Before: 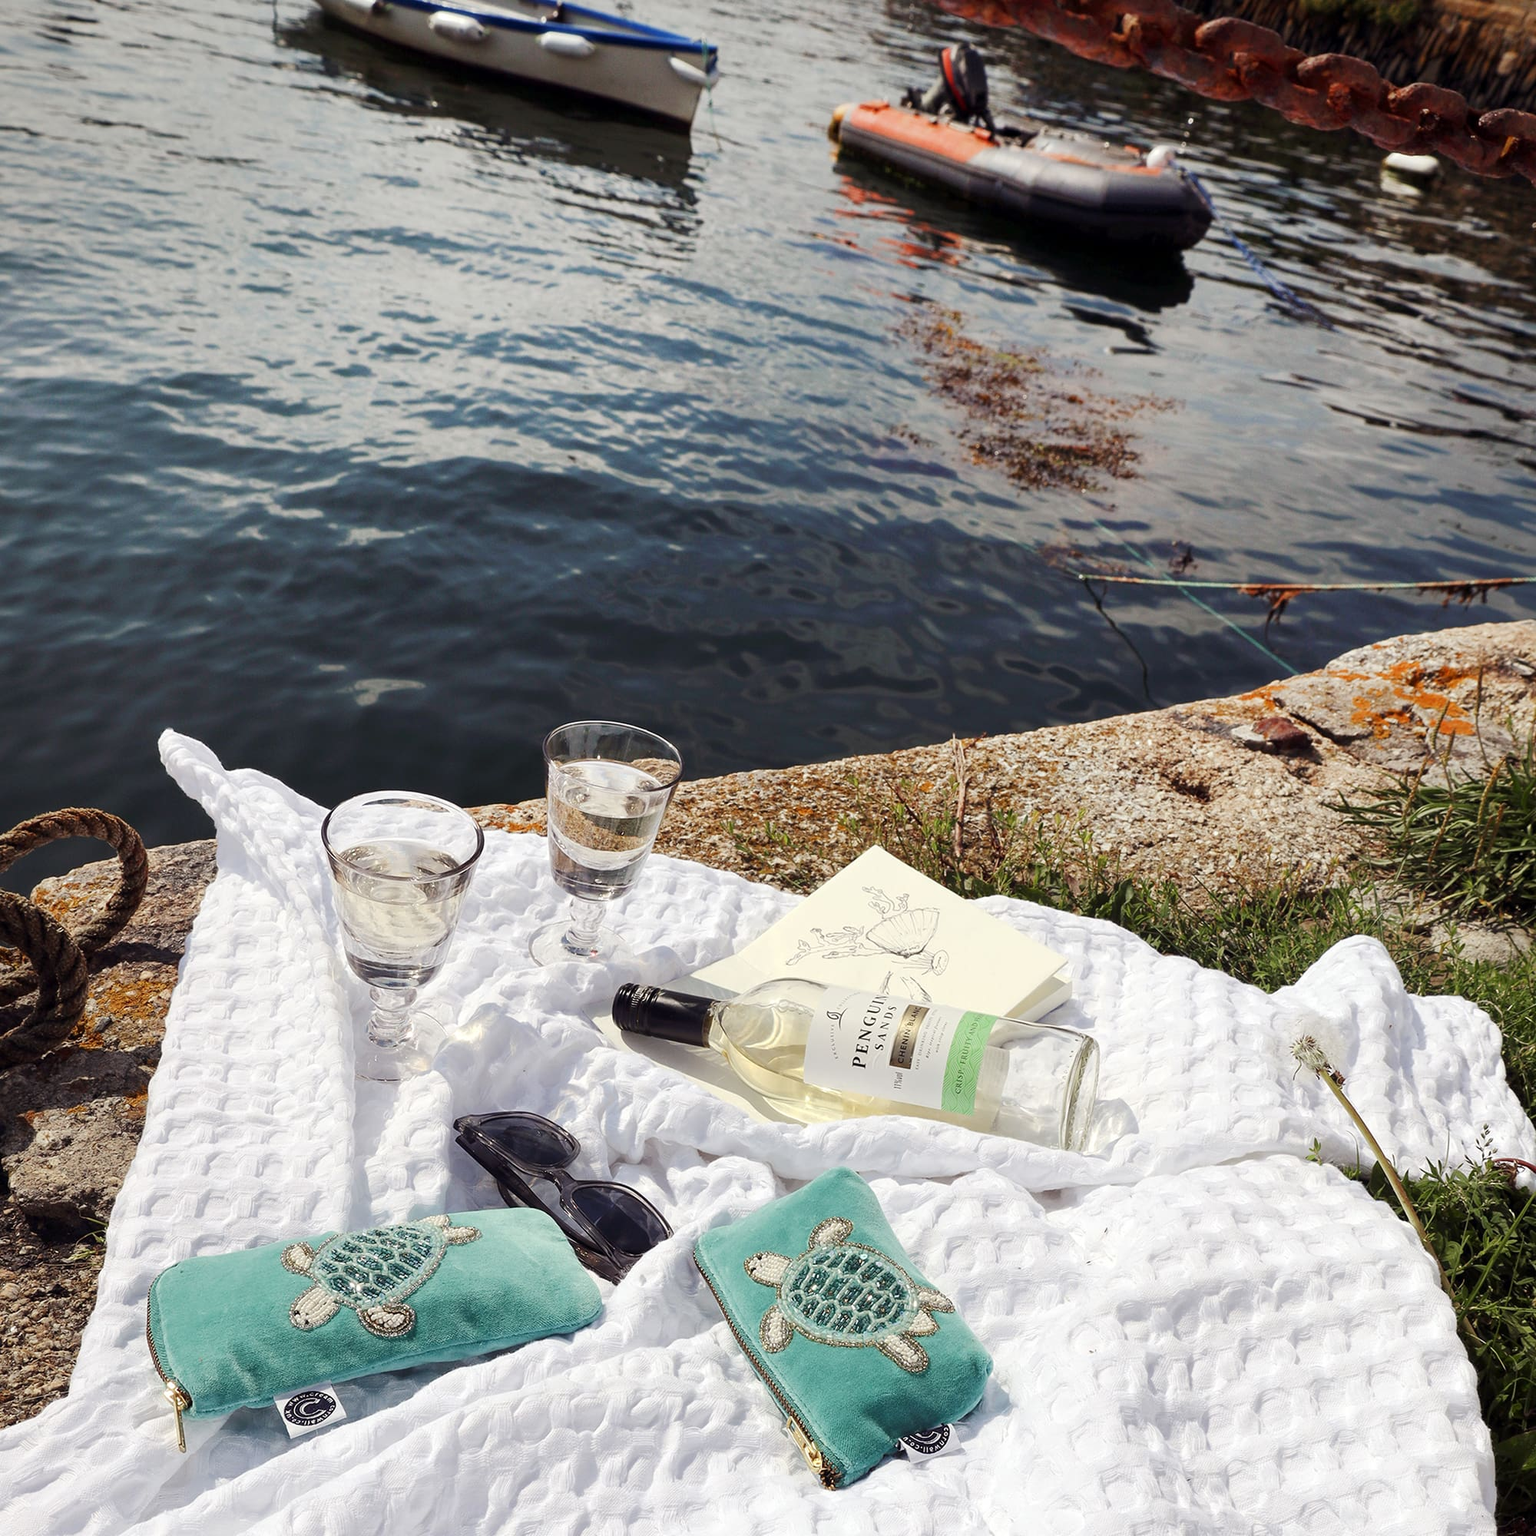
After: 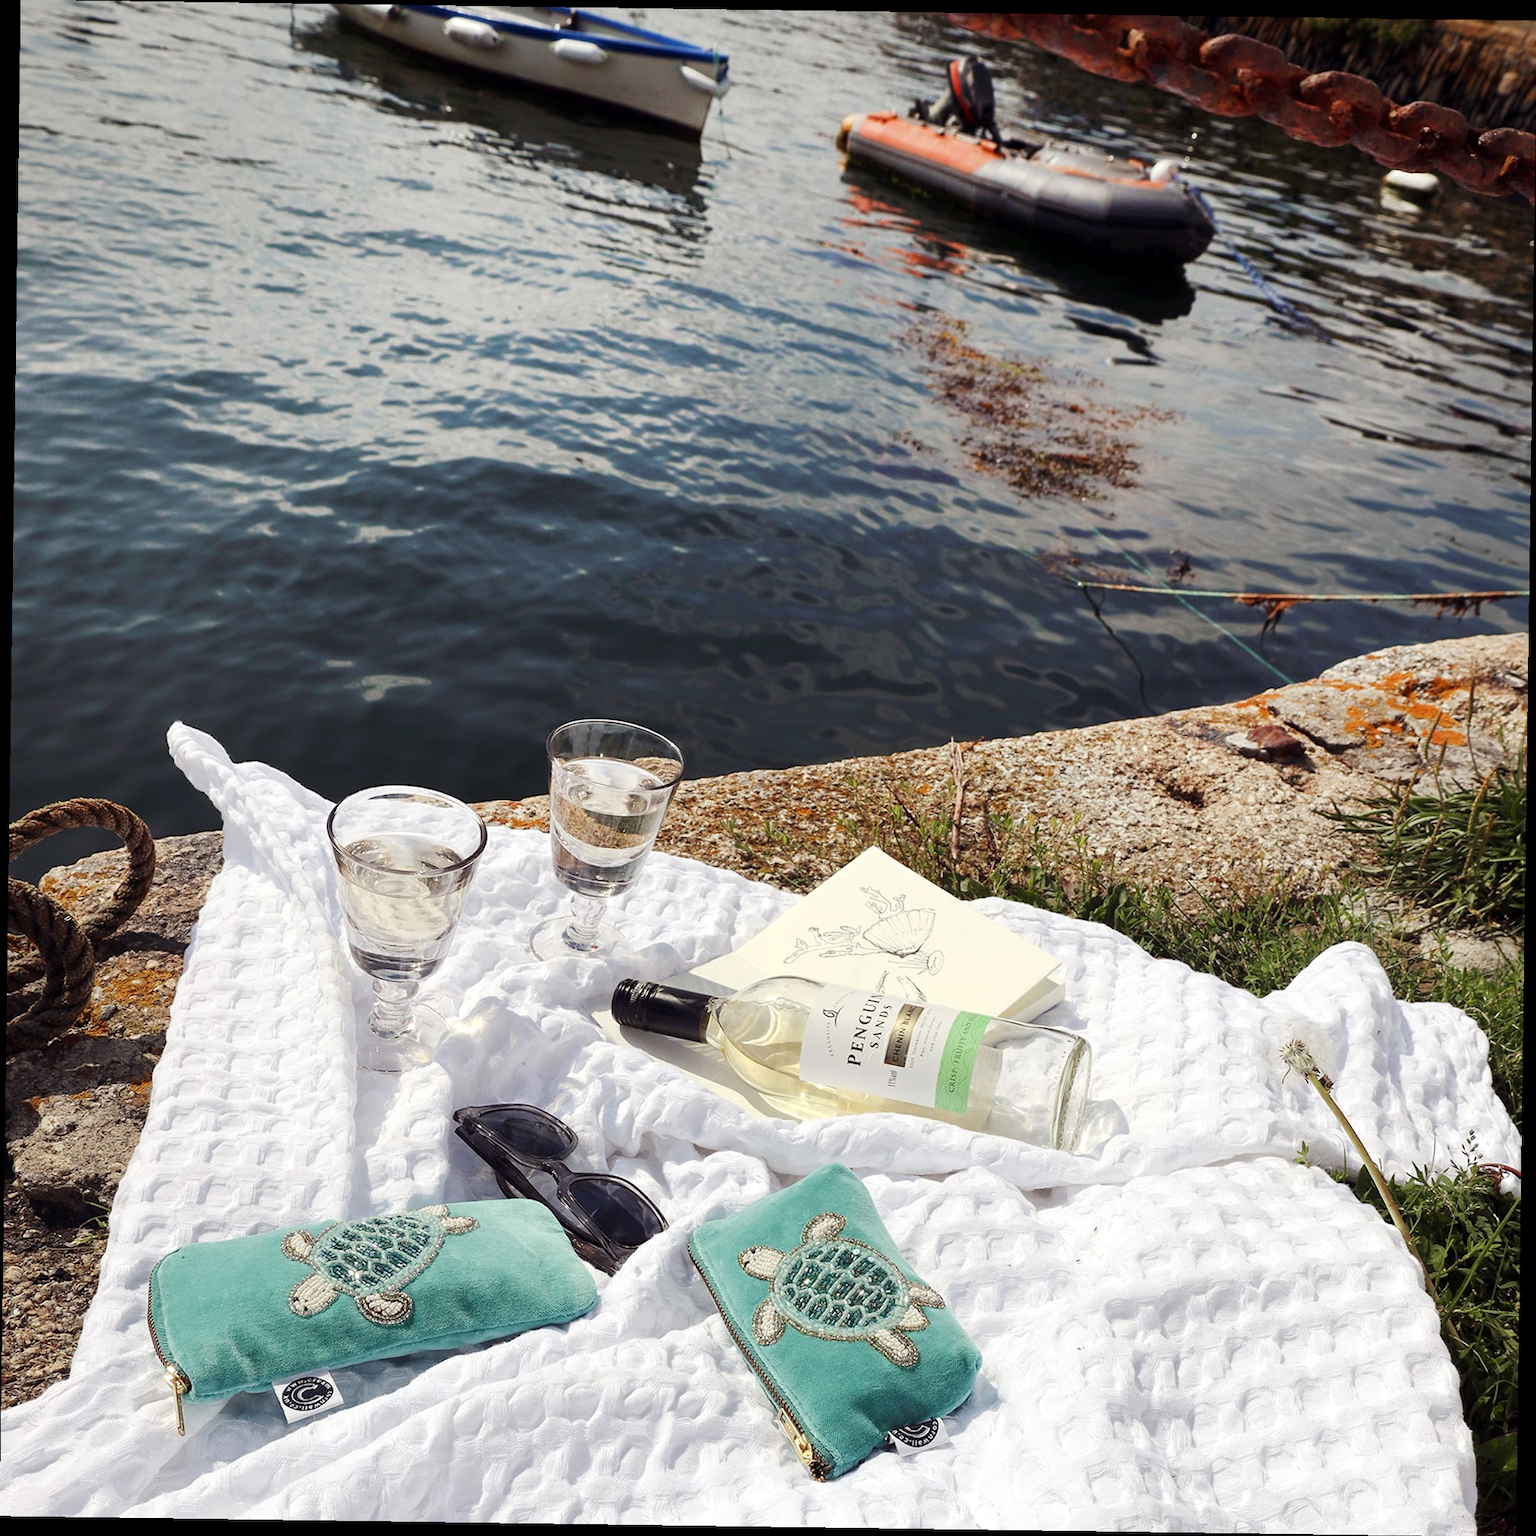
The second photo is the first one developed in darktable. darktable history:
shadows and highlights: shadows -10, white point adjustment 1.5, highlights 10
rotate and perspective: rotation 0.8°, automatic cropping off
